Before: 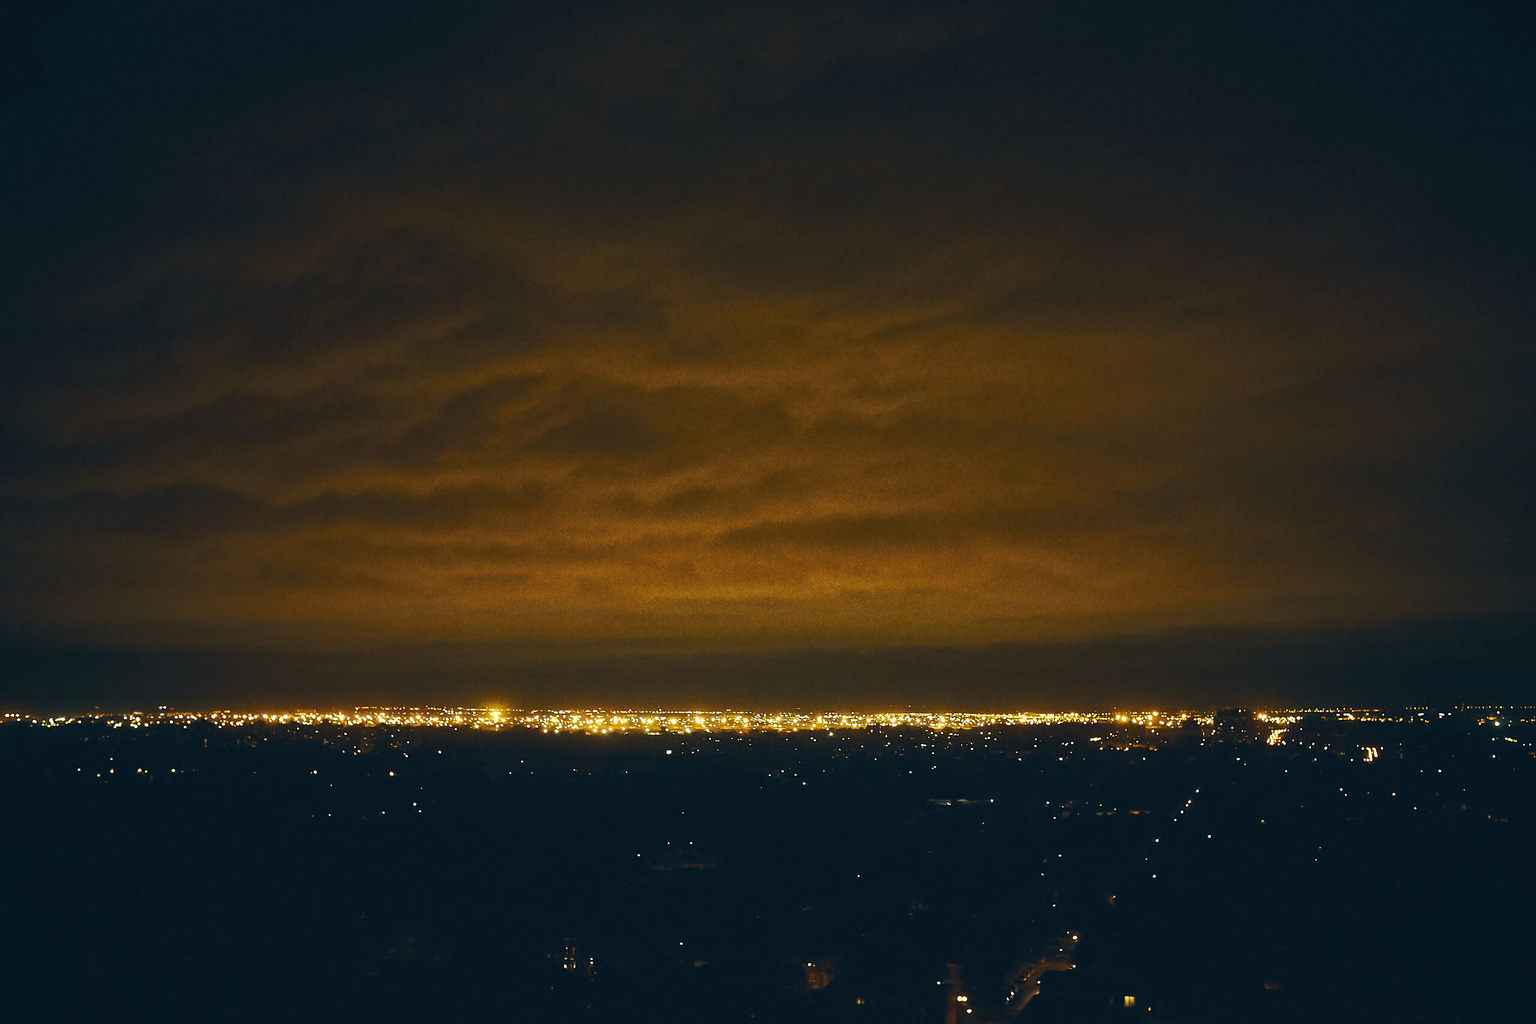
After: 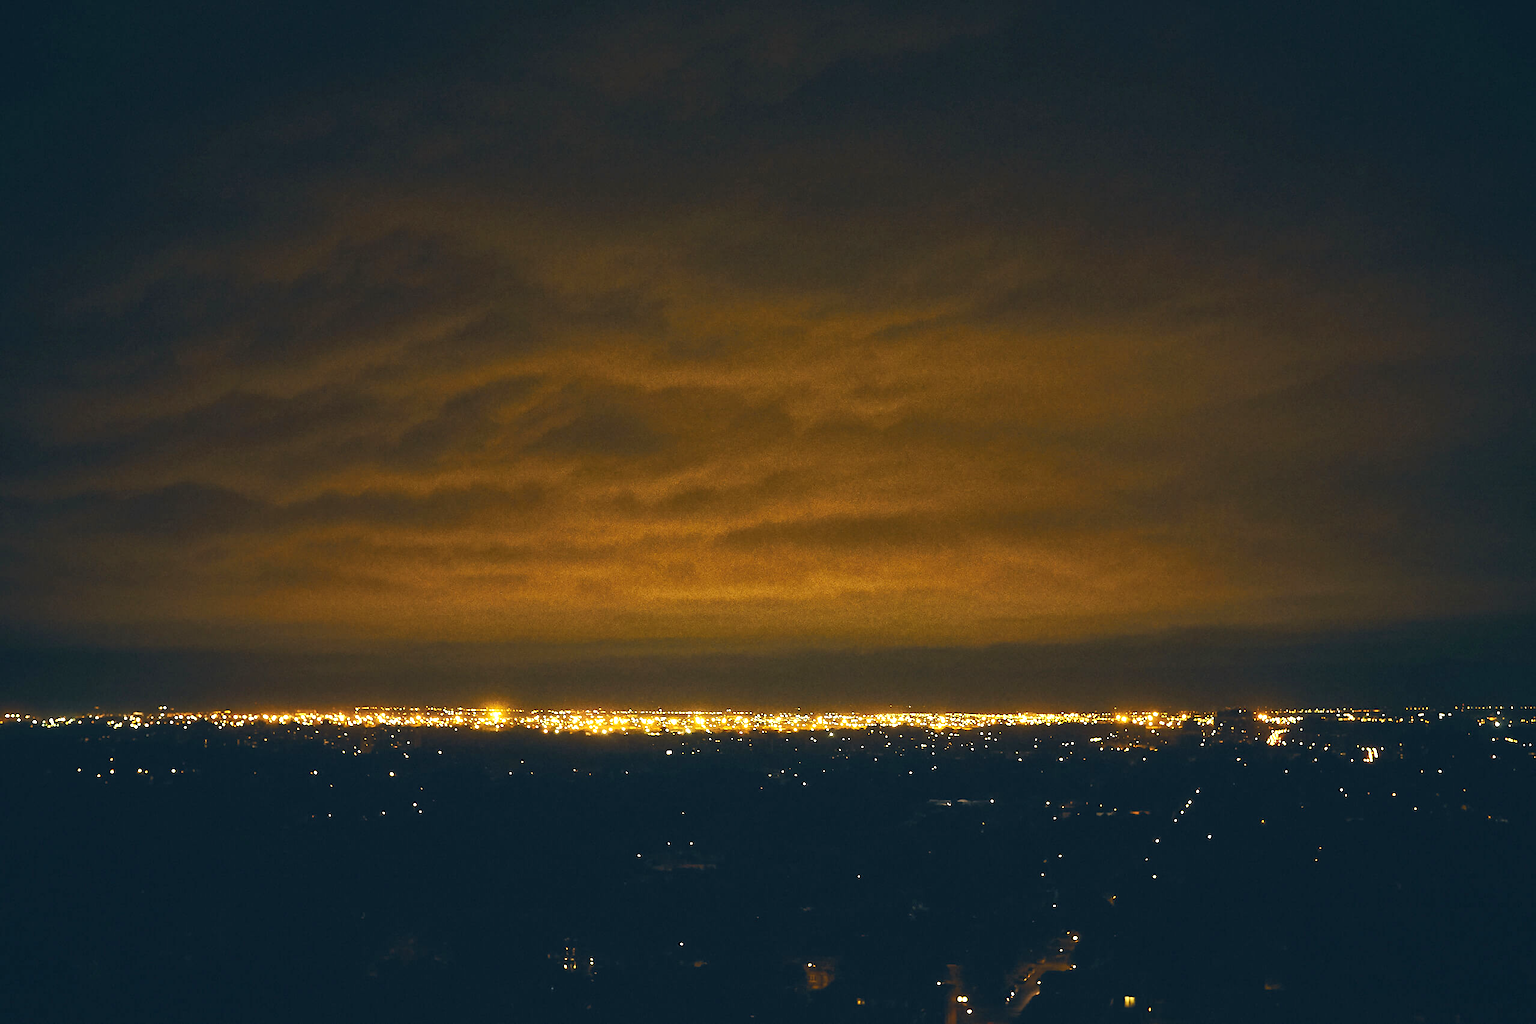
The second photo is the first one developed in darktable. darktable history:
exposure: black level correction 0, exposure 0.685 EV, compensate exposure bias true, compensate highlight preservation false
